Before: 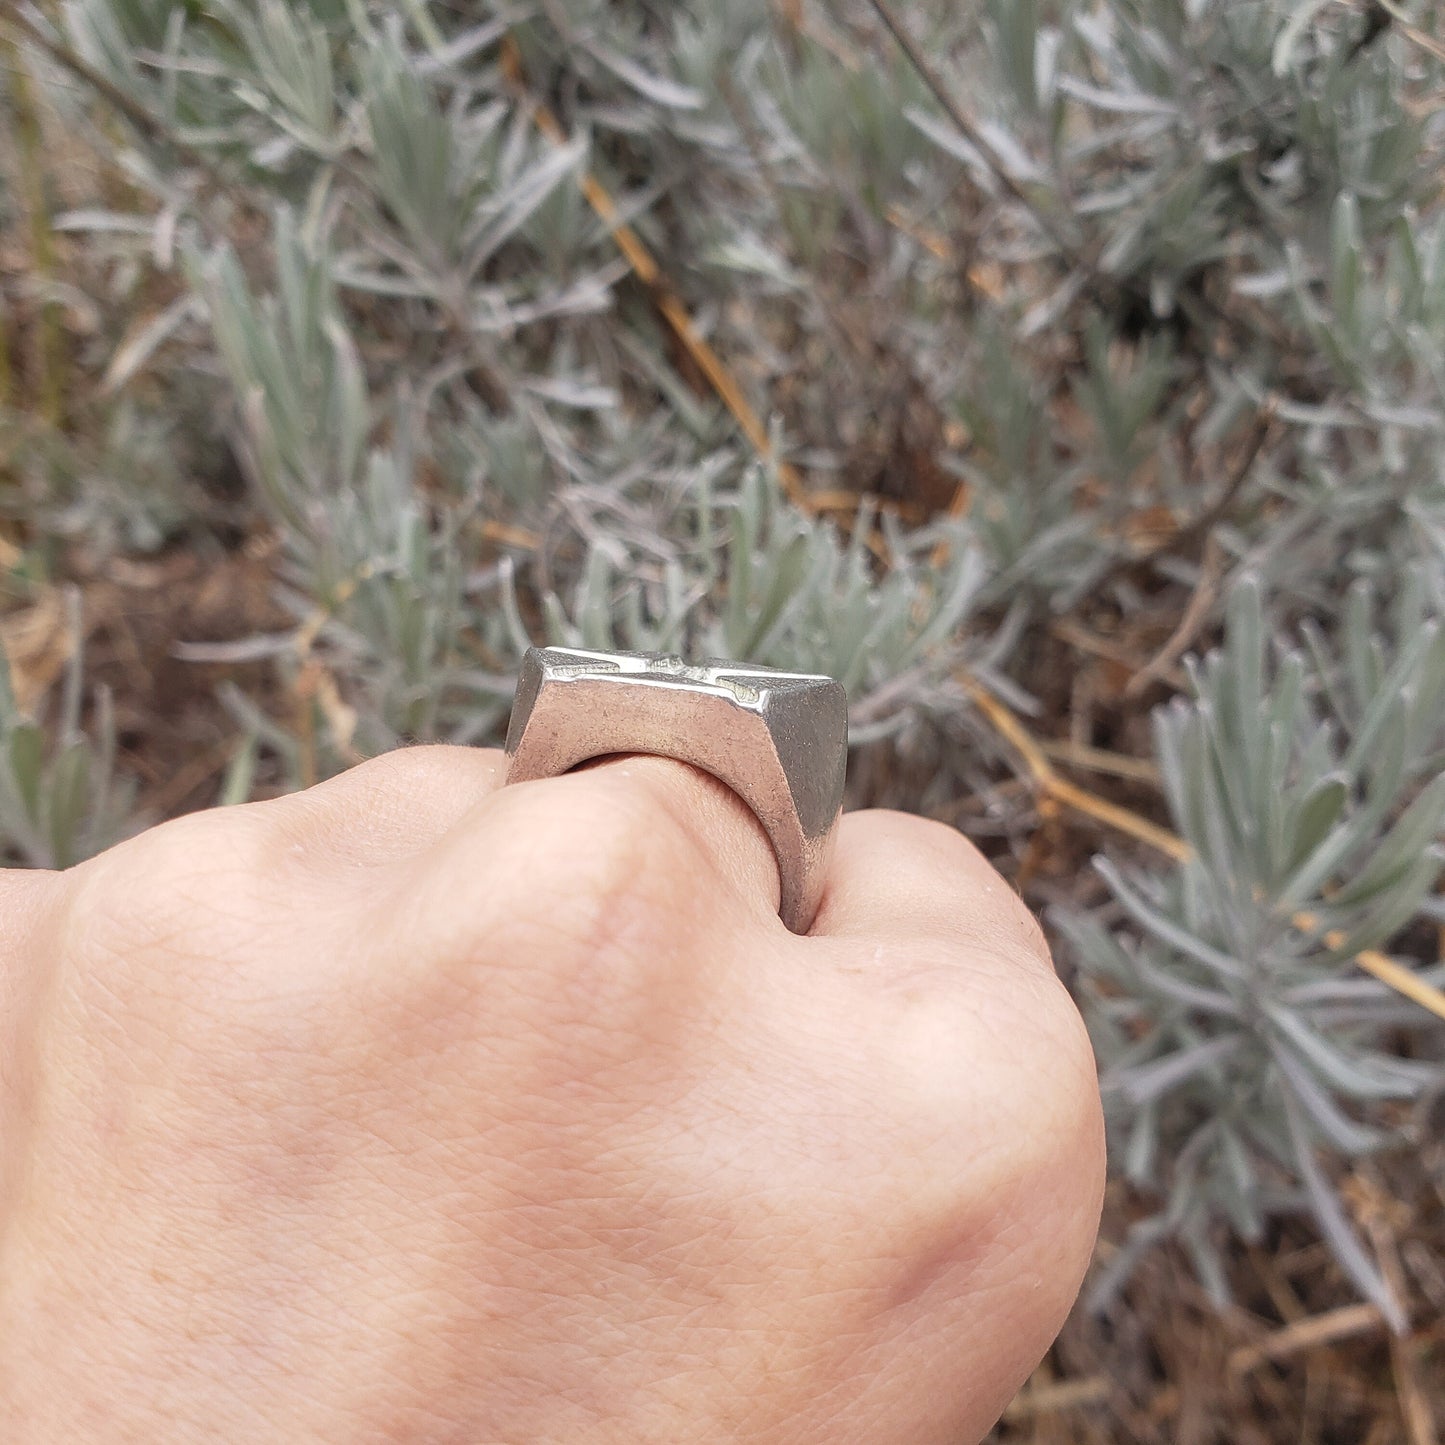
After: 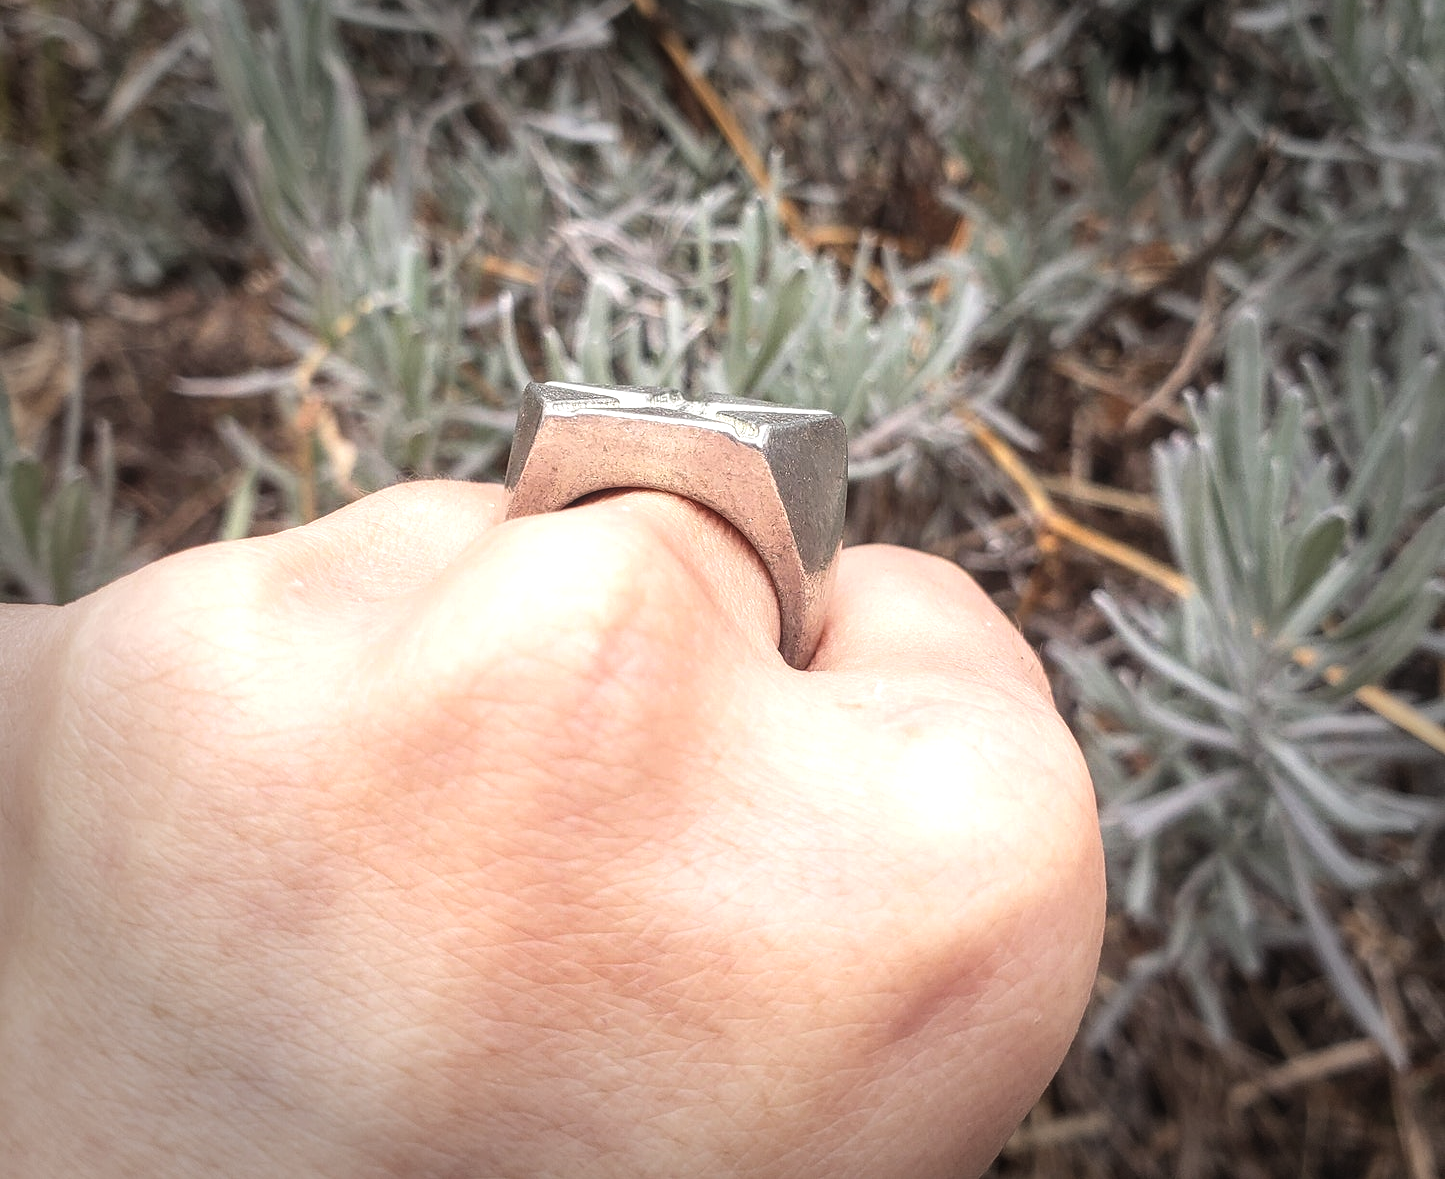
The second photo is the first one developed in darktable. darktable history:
contrast brightness saturation: saturation 0.132
vignetting: fall-off start 66.17%, fall-off radius 39.61%, brightness -0.577, saturation -0.248, automatic ratio true, width/height ratio 0.679, unbound false
exposure: black level correction -0.008, exposure 0.071 EV, compensate exposure bias true, compensate highlight preservation false
crop and rotate: top 18.394%
local contrast: on, module defaults
tone equalizer: -8 EV -0.445 EV, -7 EV -0.396 EV, -6 EV -0.351 EV, -5 EV -0.228 EV, -3 EV 0.249 EV, -2 EV 0.355 EV, -1 EV 0.378 EV, +0 EV 0.386 EV, edges refinement/feathering 500, mask exposure compensation -1.57 EV, preserve details no
